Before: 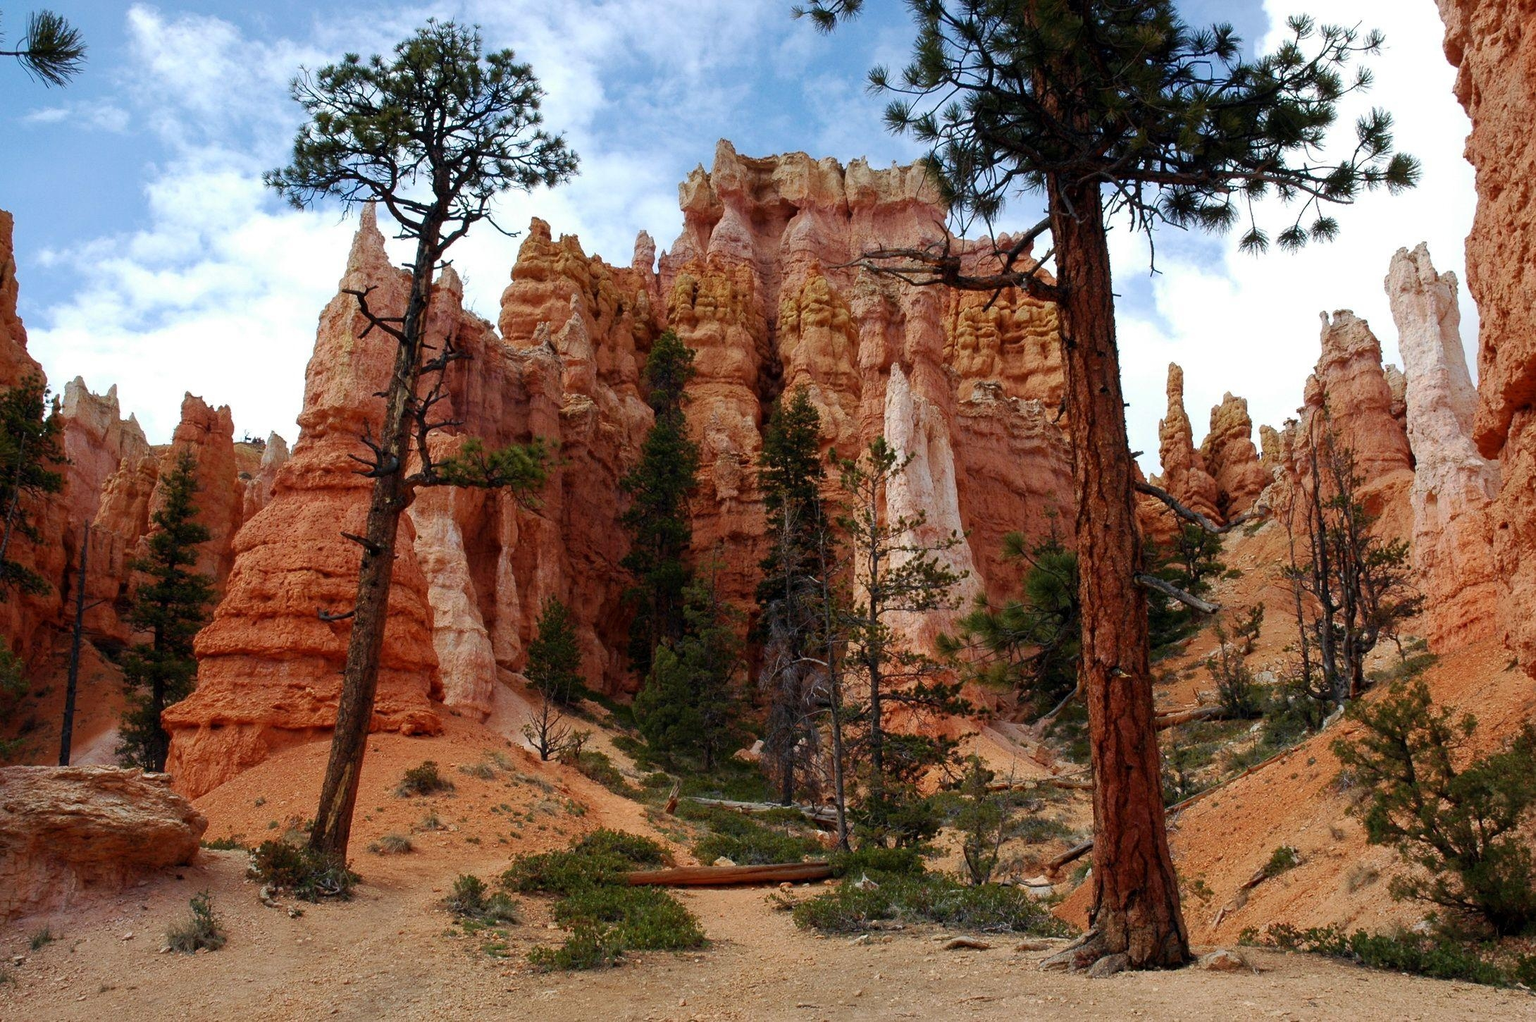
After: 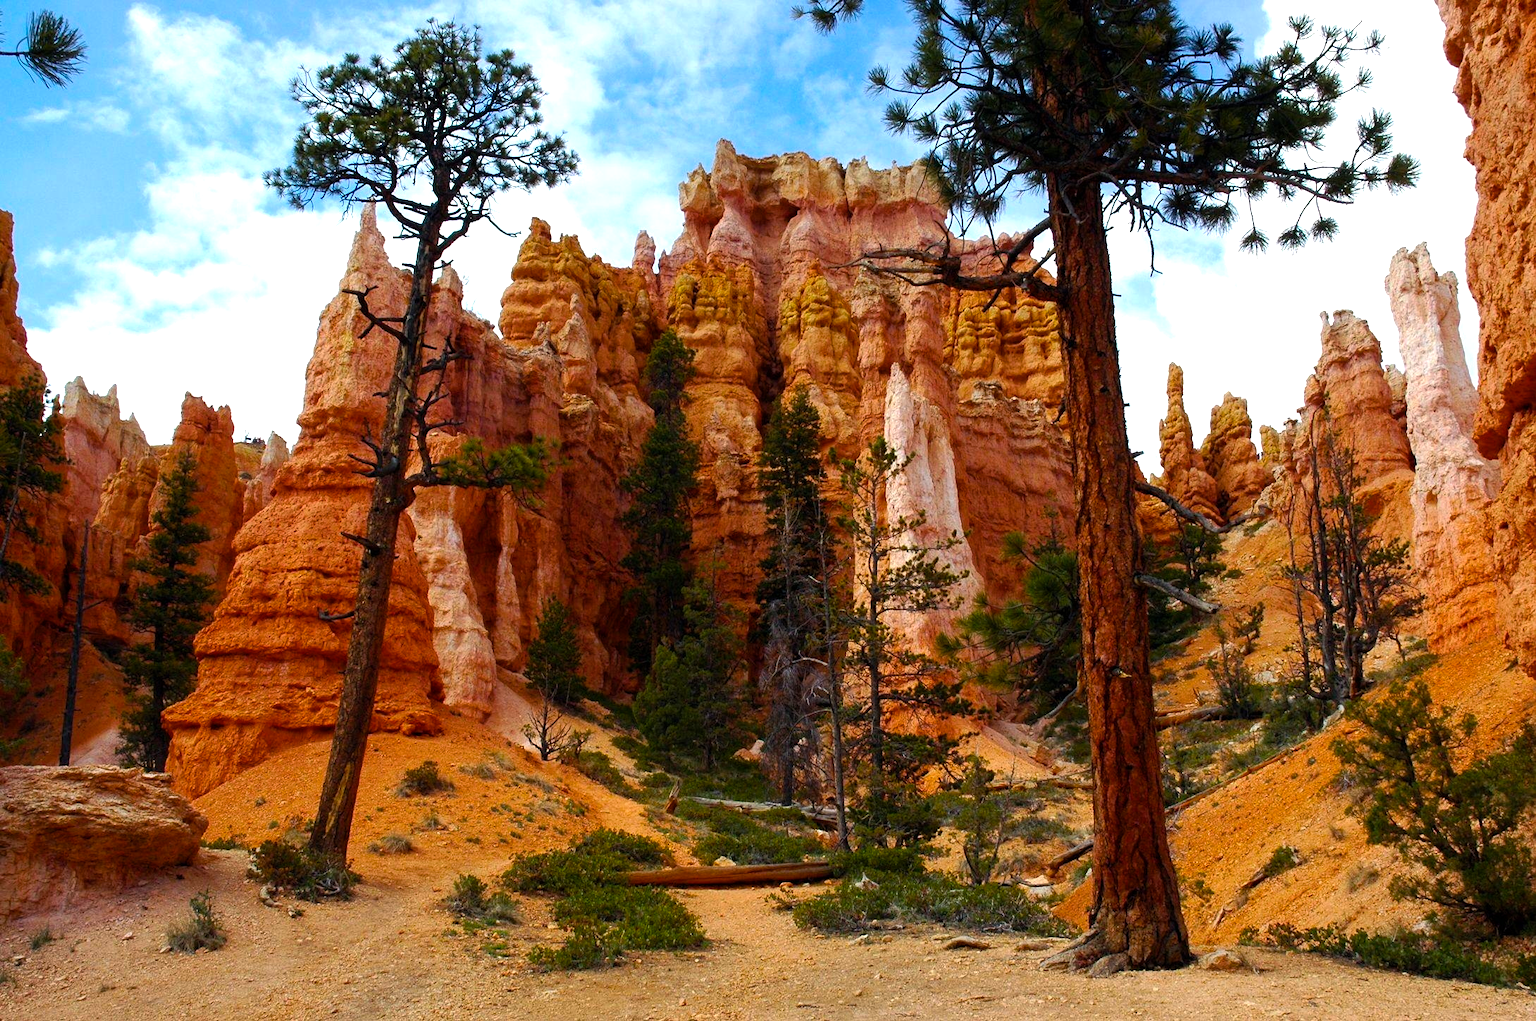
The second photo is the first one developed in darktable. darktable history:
color balance rgb: power › hue 325.75°, linear chroma grading › shadows -8.703%, linear chroma grading › global chroma 9.796%, perceptual saturation grading › global saturation 19.902%, perceptual brilliance grading › global brilliance 9.431%, global vibrance 26.1%, contrast 6.463%
